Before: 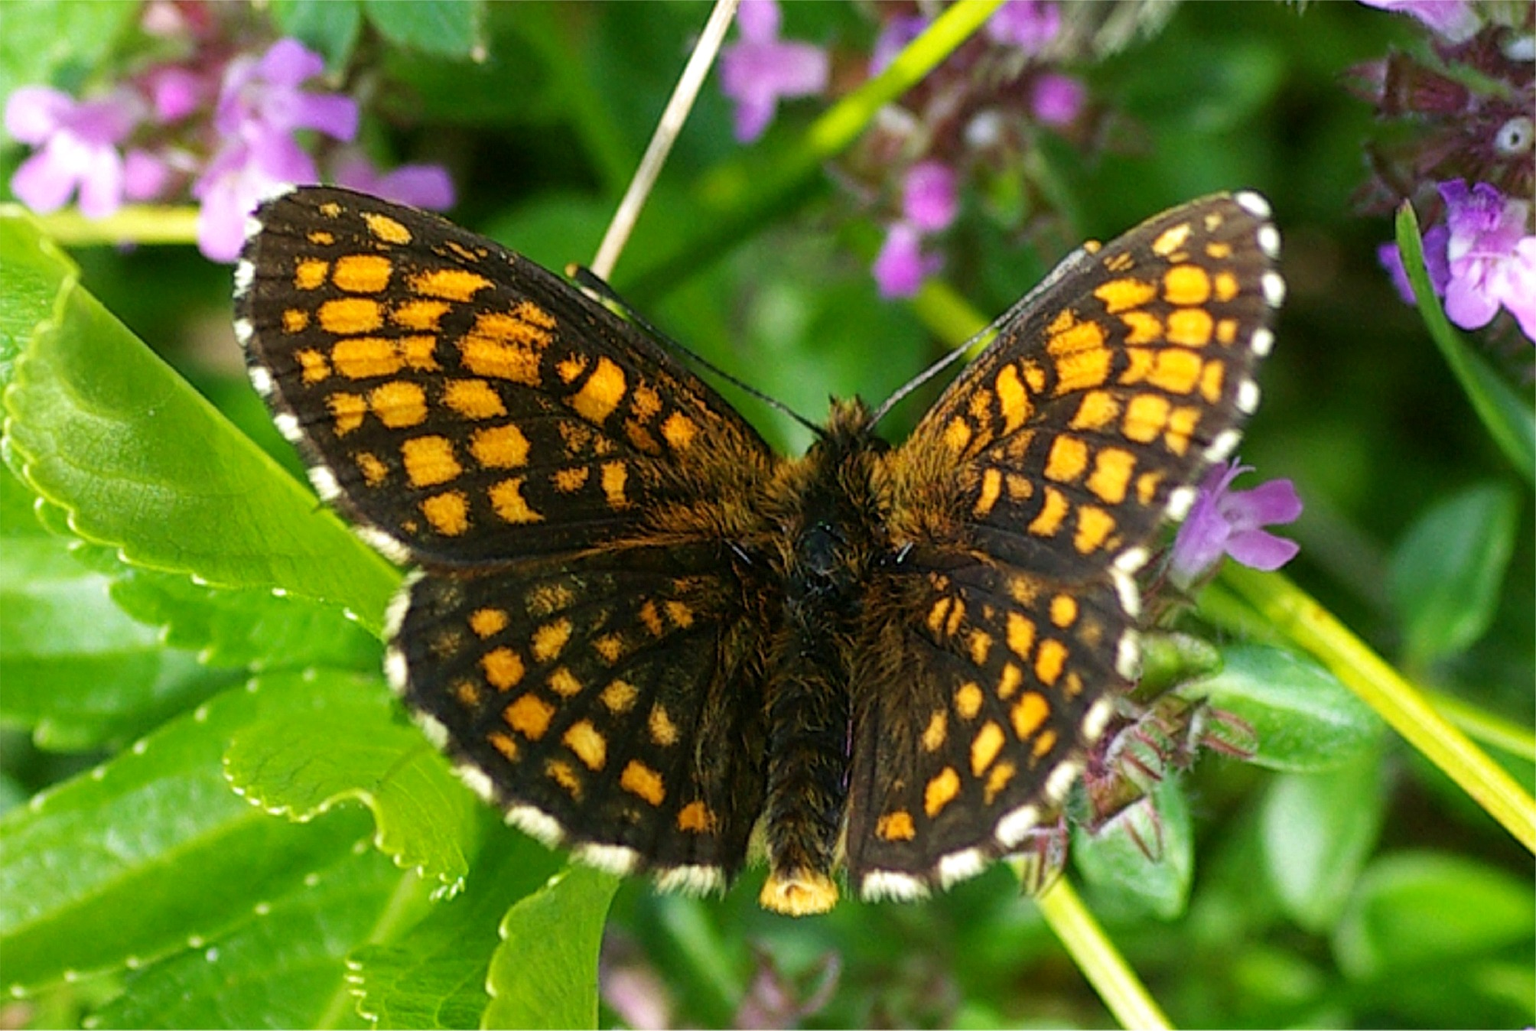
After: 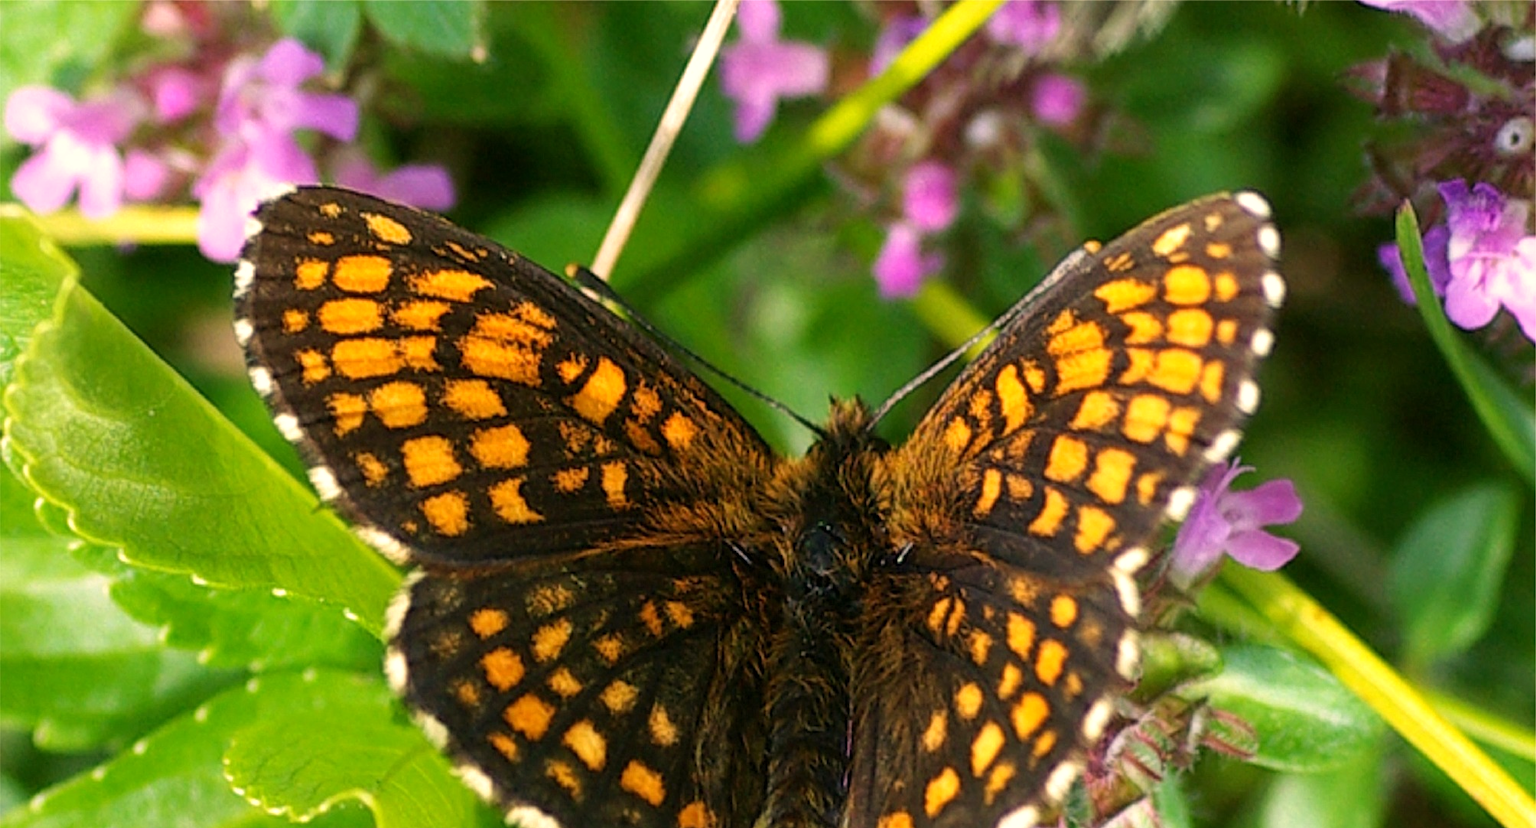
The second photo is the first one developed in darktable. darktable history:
crop: bottom 19.644%
tone equalizer: on, module defaults
white balance: red 1.127, blue 0.943
